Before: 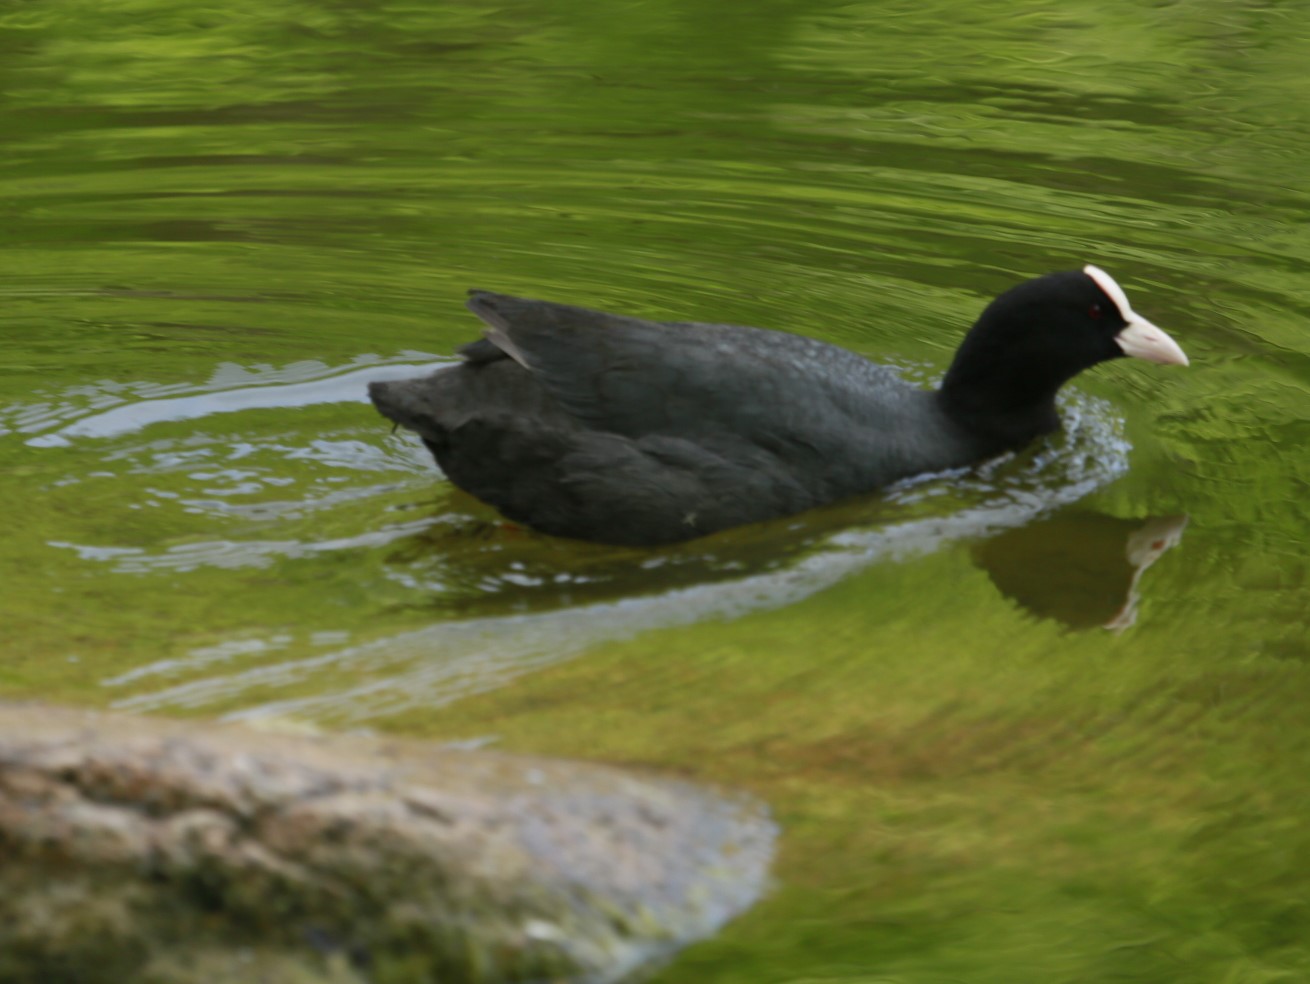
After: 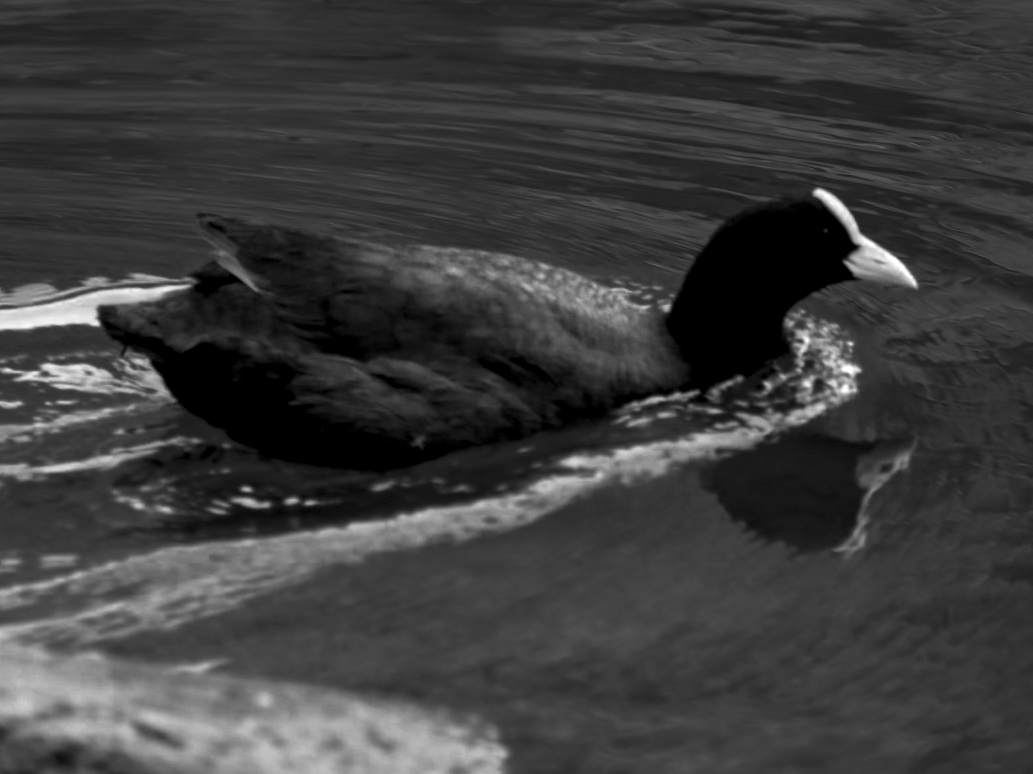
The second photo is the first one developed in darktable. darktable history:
crop and rotate: left 20.74%, top 7.912%, right 0.375%, bottom 13.378%
color zones: curves: ch0 [(0.287, 0.048) (0.493, 0.484) (0.737, 0.816)]; ch1 [(0, 0) (0.143, 0) (0.286, 0) (0.429, 0) (0.571, 0) (0.714, 0) (0.857, 0)]
contrast equalizer: y [[0.5 ×6], [0.5 ×6], [0.5, 0.5, 0.501, 0.545, 0.707, 0.863], [0 ×6], [0 ×6]]
local contrast: highlights 19%, detail 186%
